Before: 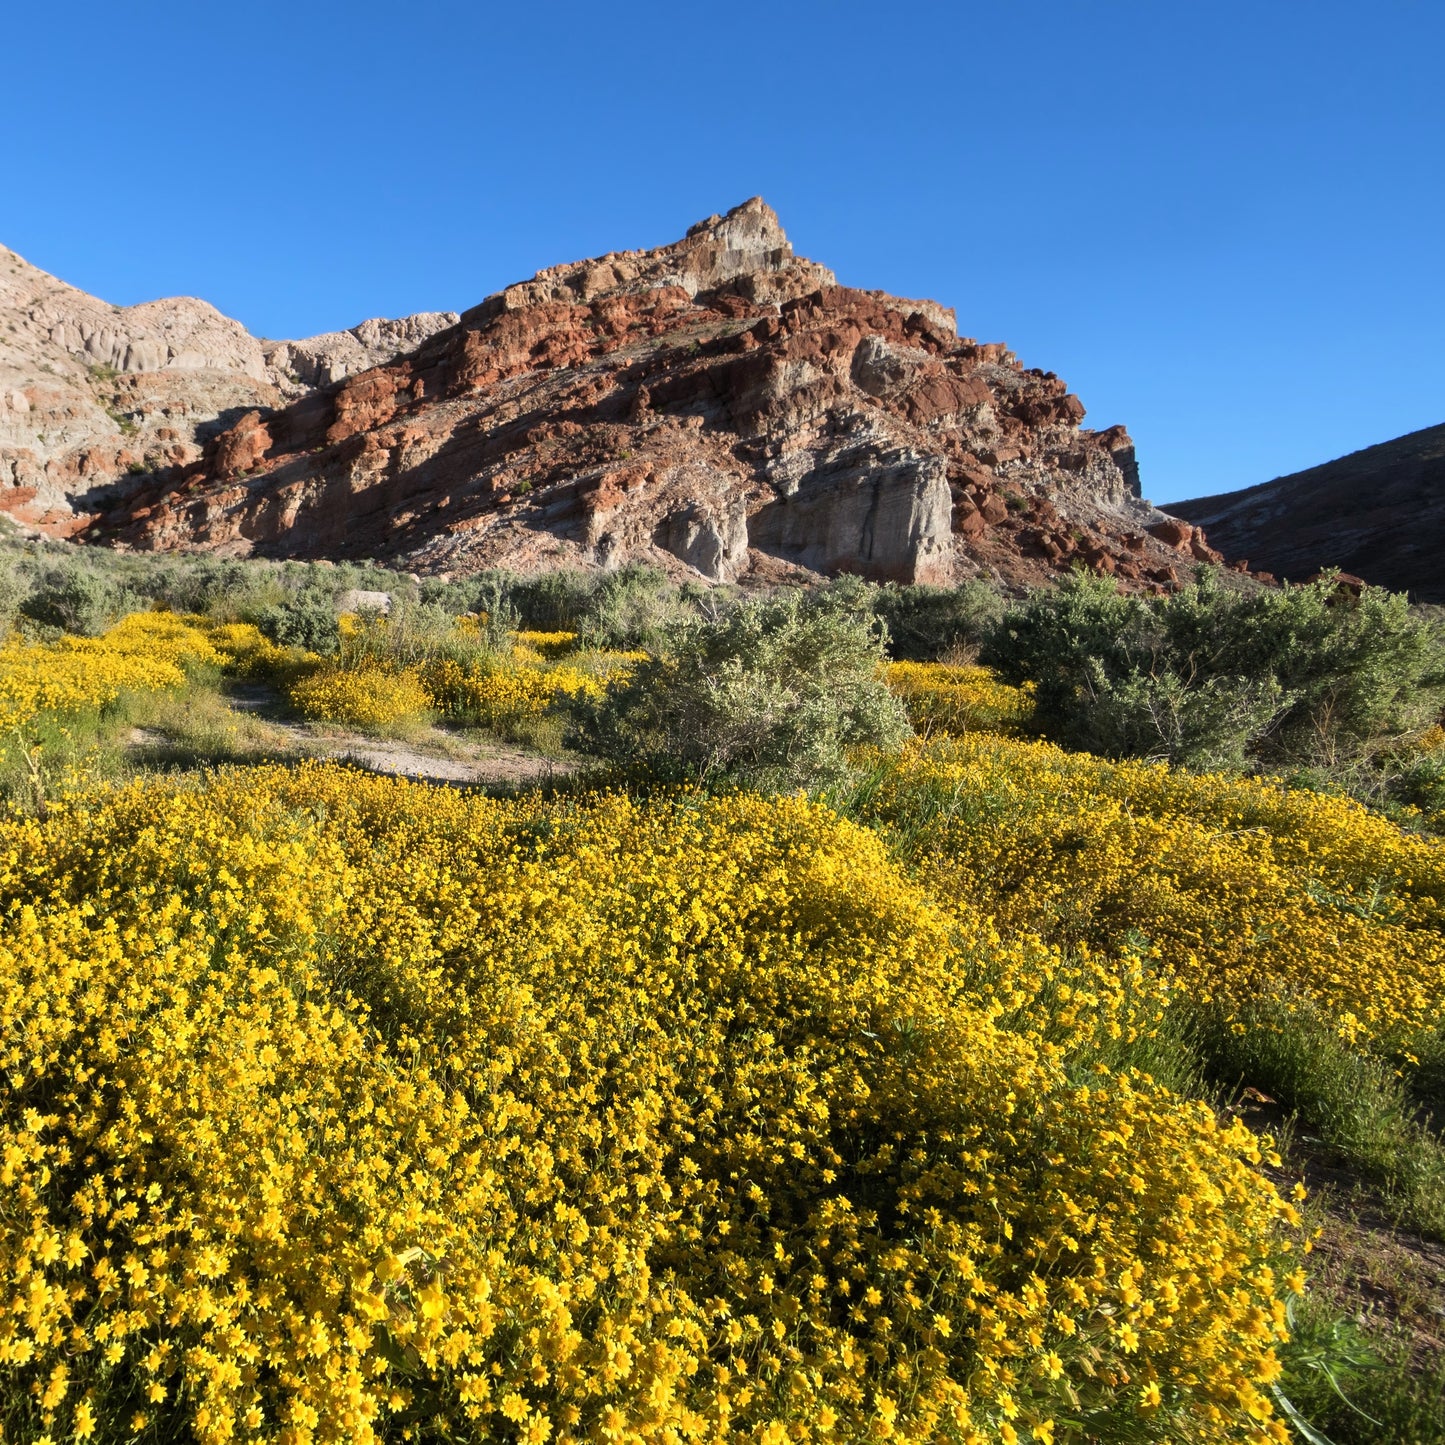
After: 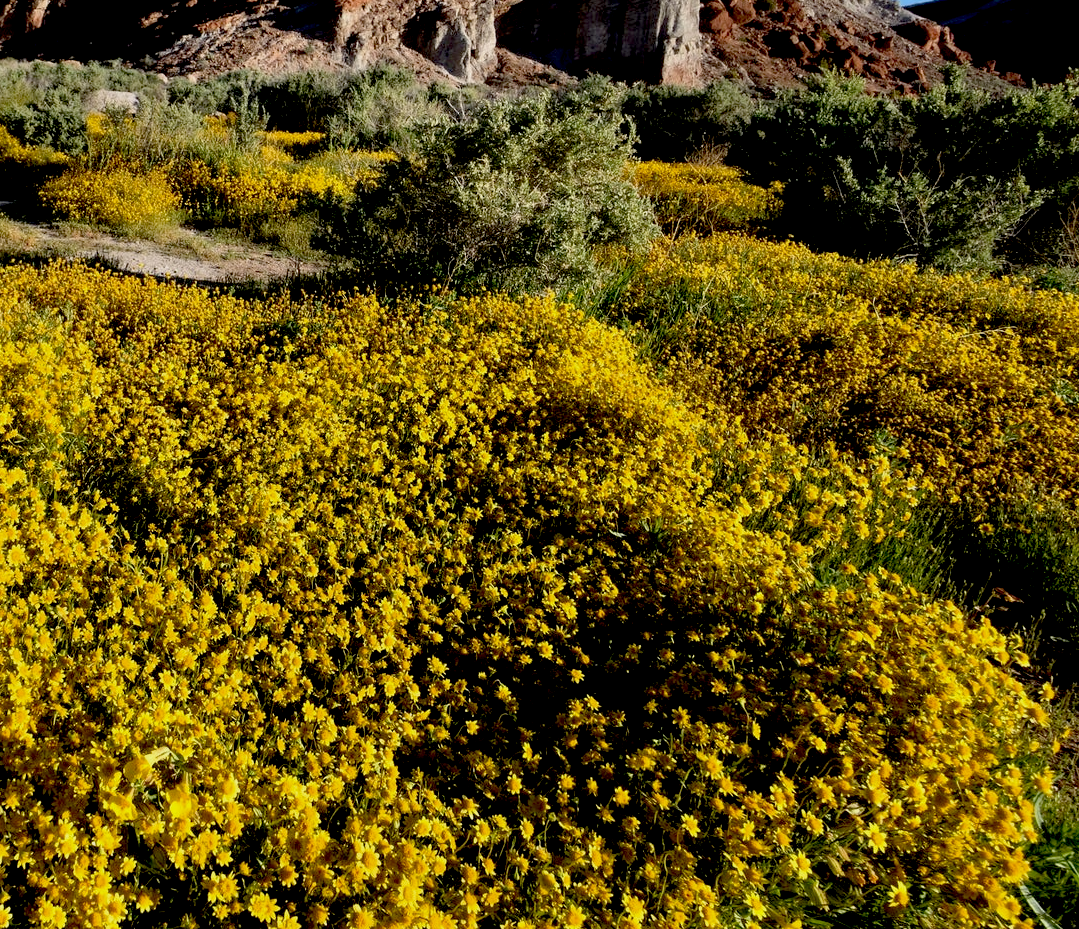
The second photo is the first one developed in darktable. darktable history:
exposure: black level correction 0.044, exposure -0.228 EV, compensate highlight preservation false
crop and rotate: left 17.489%, top 34.657%, right 7.782%, bottom 0.999%
